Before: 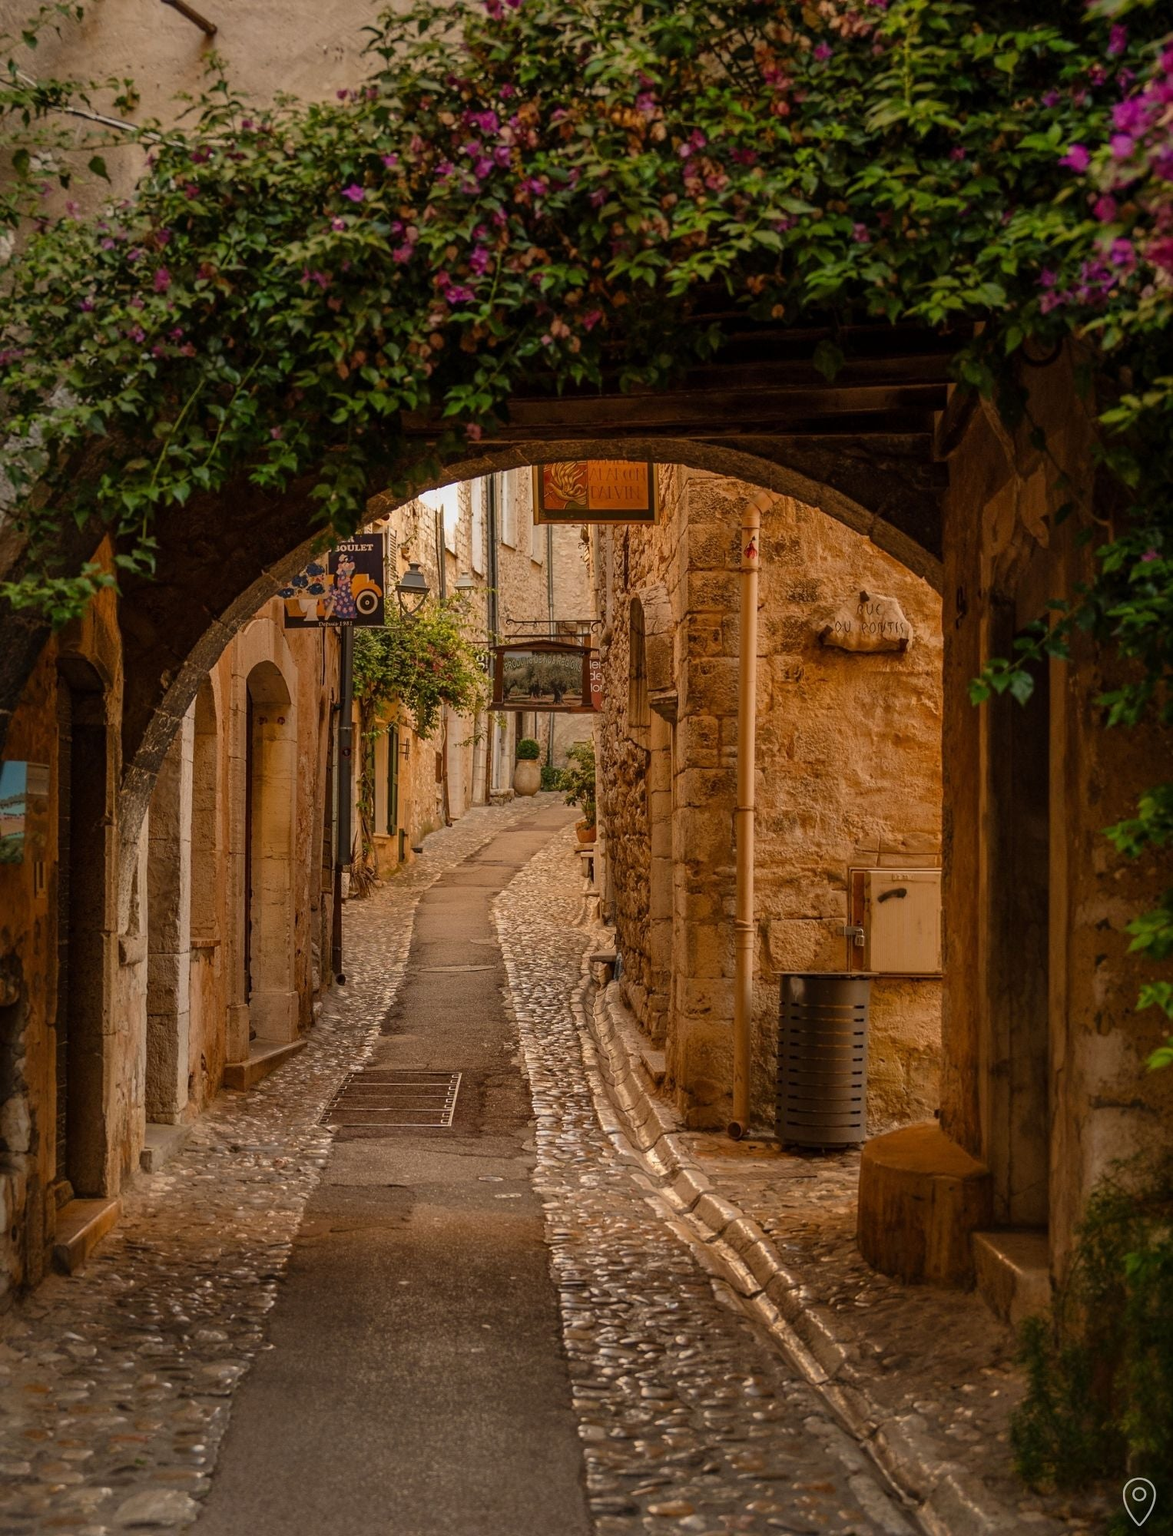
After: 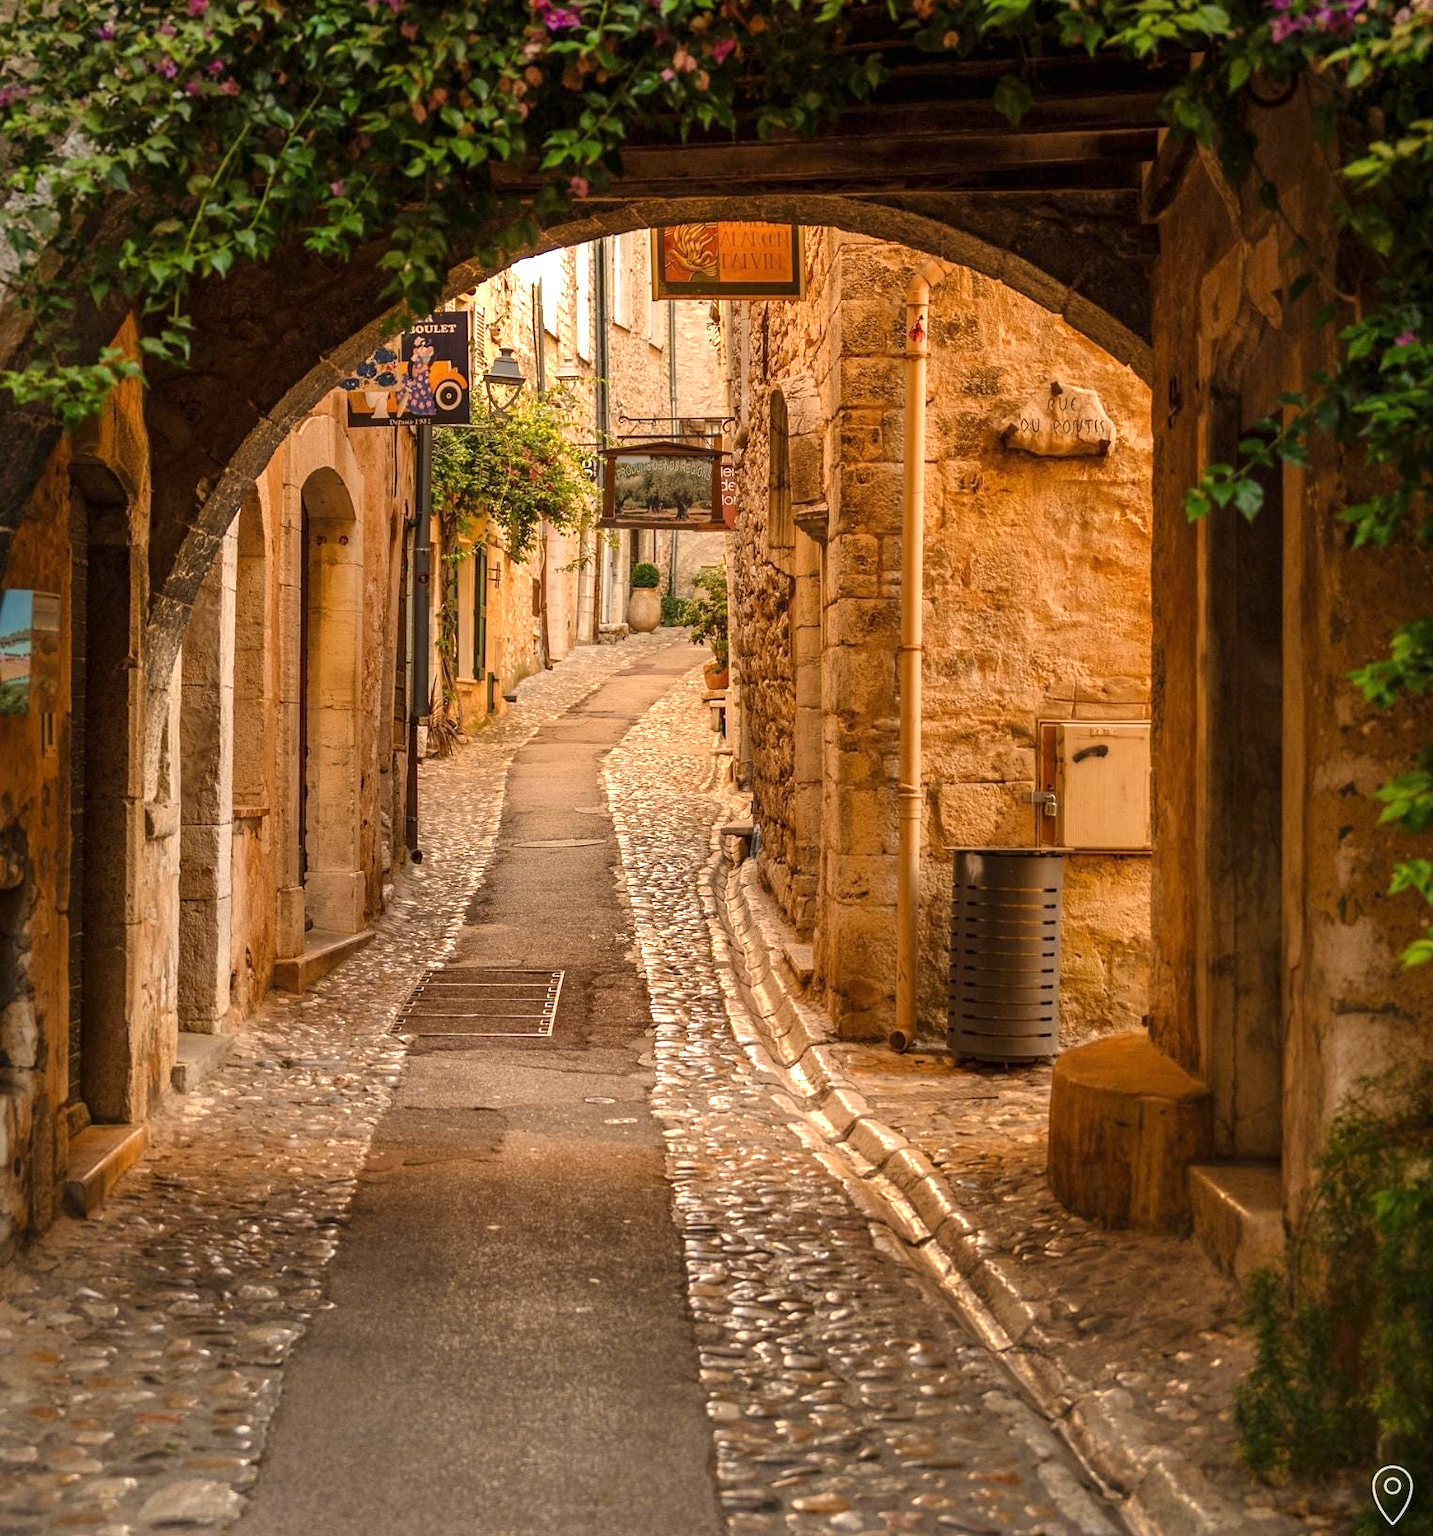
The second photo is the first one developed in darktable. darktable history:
exposure: exposure 1 EV, compensate highlight preservation false
crop and rotate: top 18.185%
tone equalizer: edges refinement/feathering 500, mask exposure compensation -1.57 EV, preserve details no
